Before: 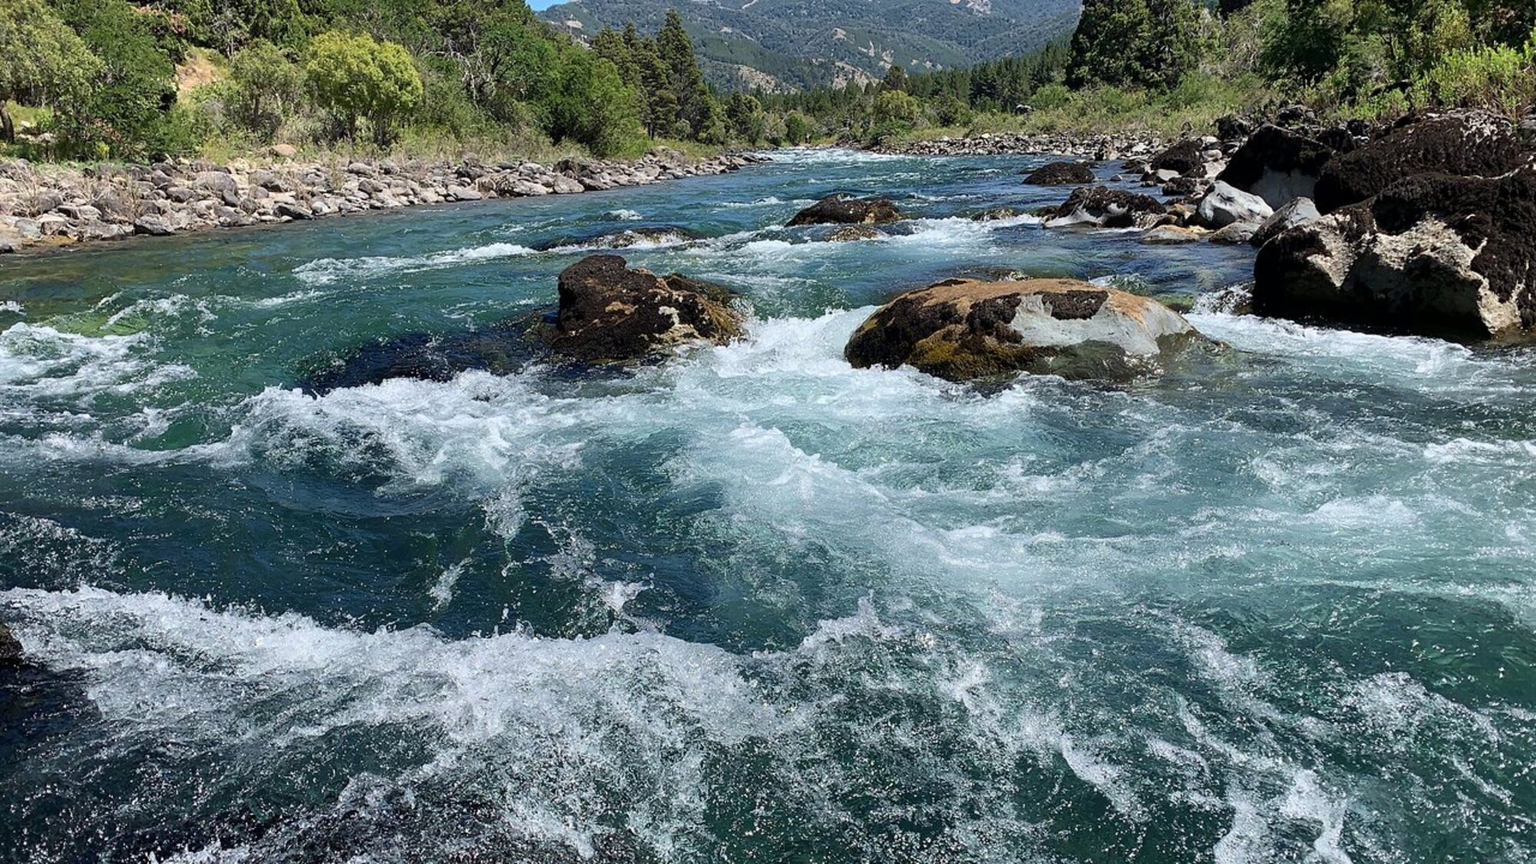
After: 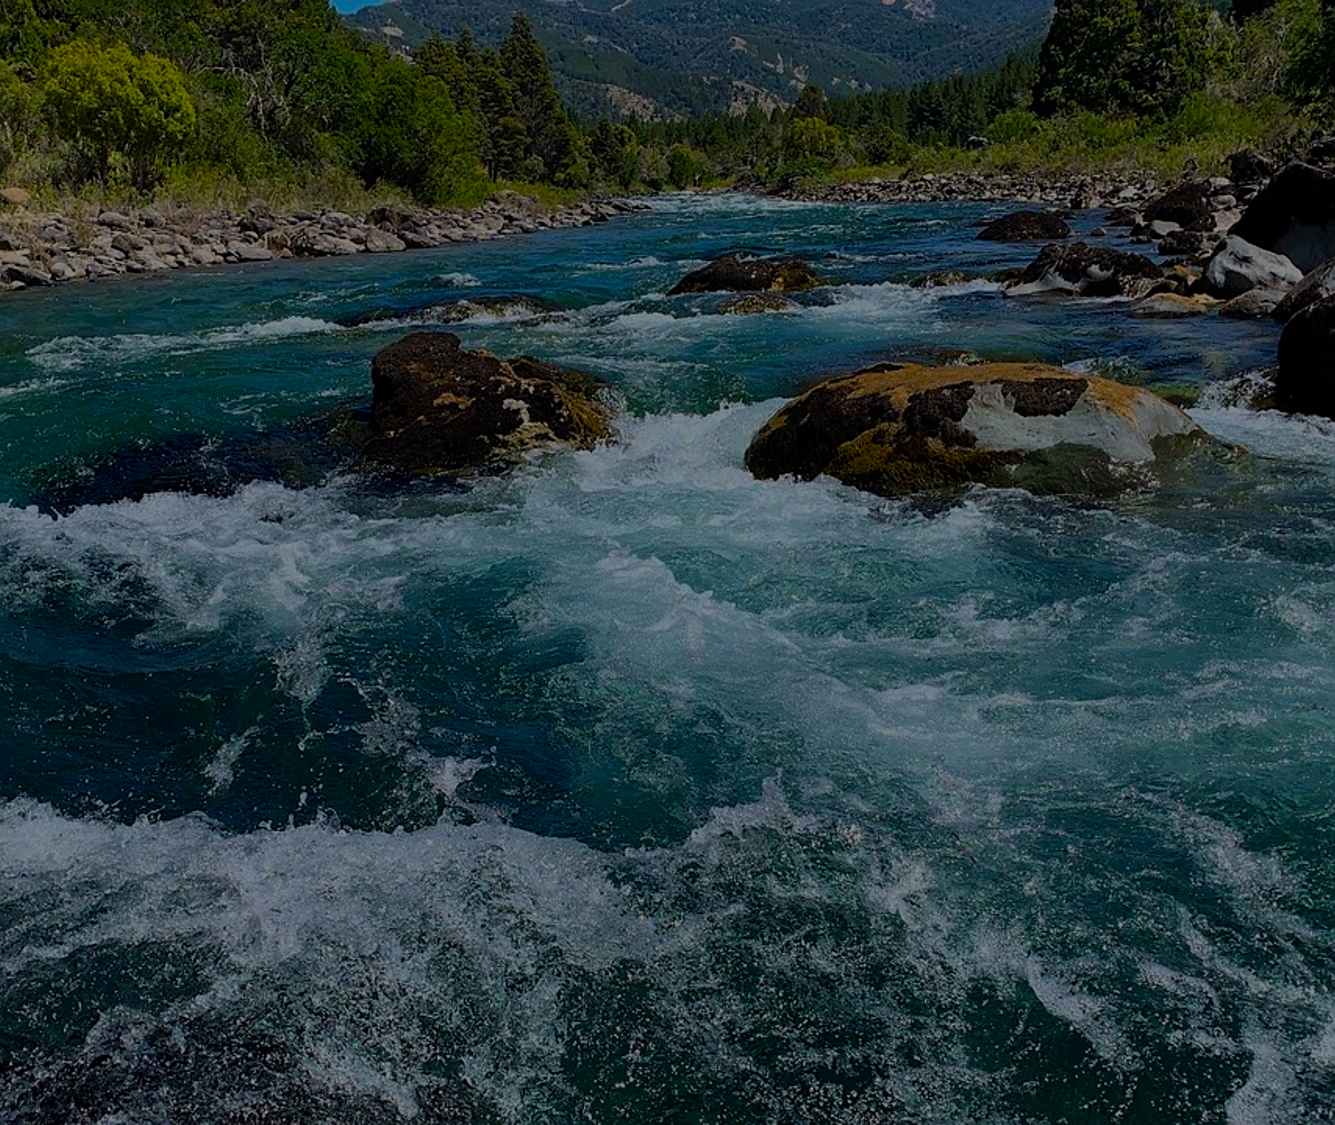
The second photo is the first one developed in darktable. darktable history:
sharpen: amount 0.209
contrast brightness saturation: saturation -0.053
color calibration: illuminant same as pipeline (D50), adaptation XYZ, x 0.346, y 0.357, temperature 5011.01 K
color balance rgb: perceptual saturation grading › global saturation 65.473%, perceptual saturation grading › highlights 49.613%, perceptual saturation grading › shadows 29.316%, perceptual brilliance grading › highlights 5.188%, perceptual brilliance grading › shadows -9.205%
exposure: exposure -1.96 EV, compensate highlight preservation false
crop and rotate: left 17.789%, right 15.451%
